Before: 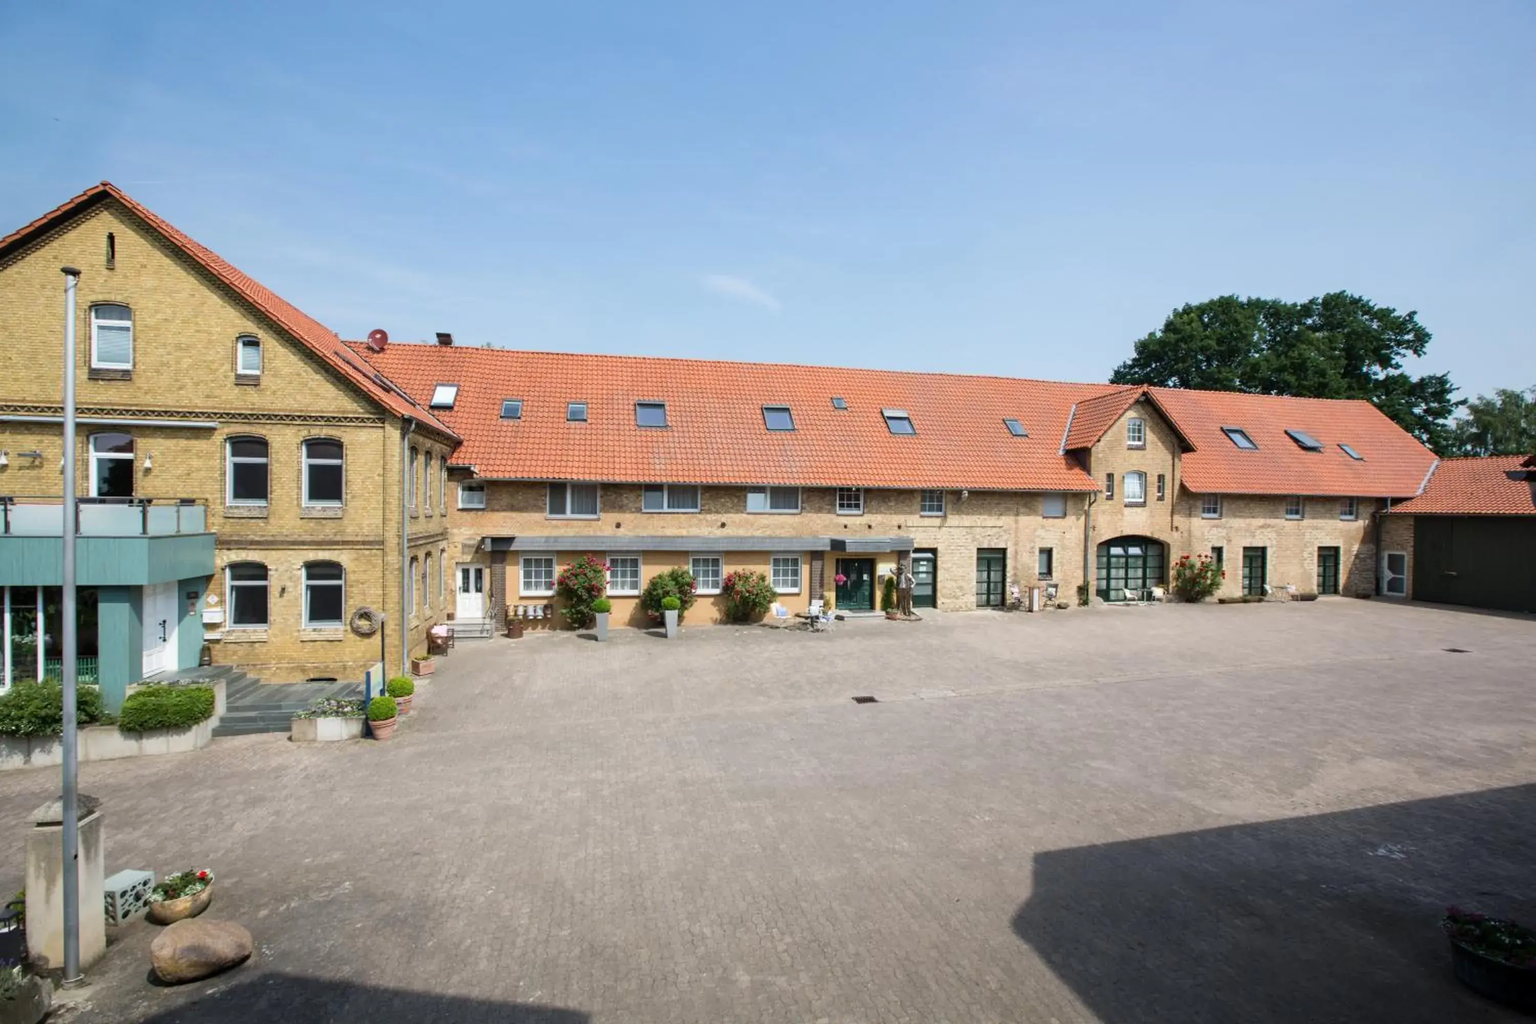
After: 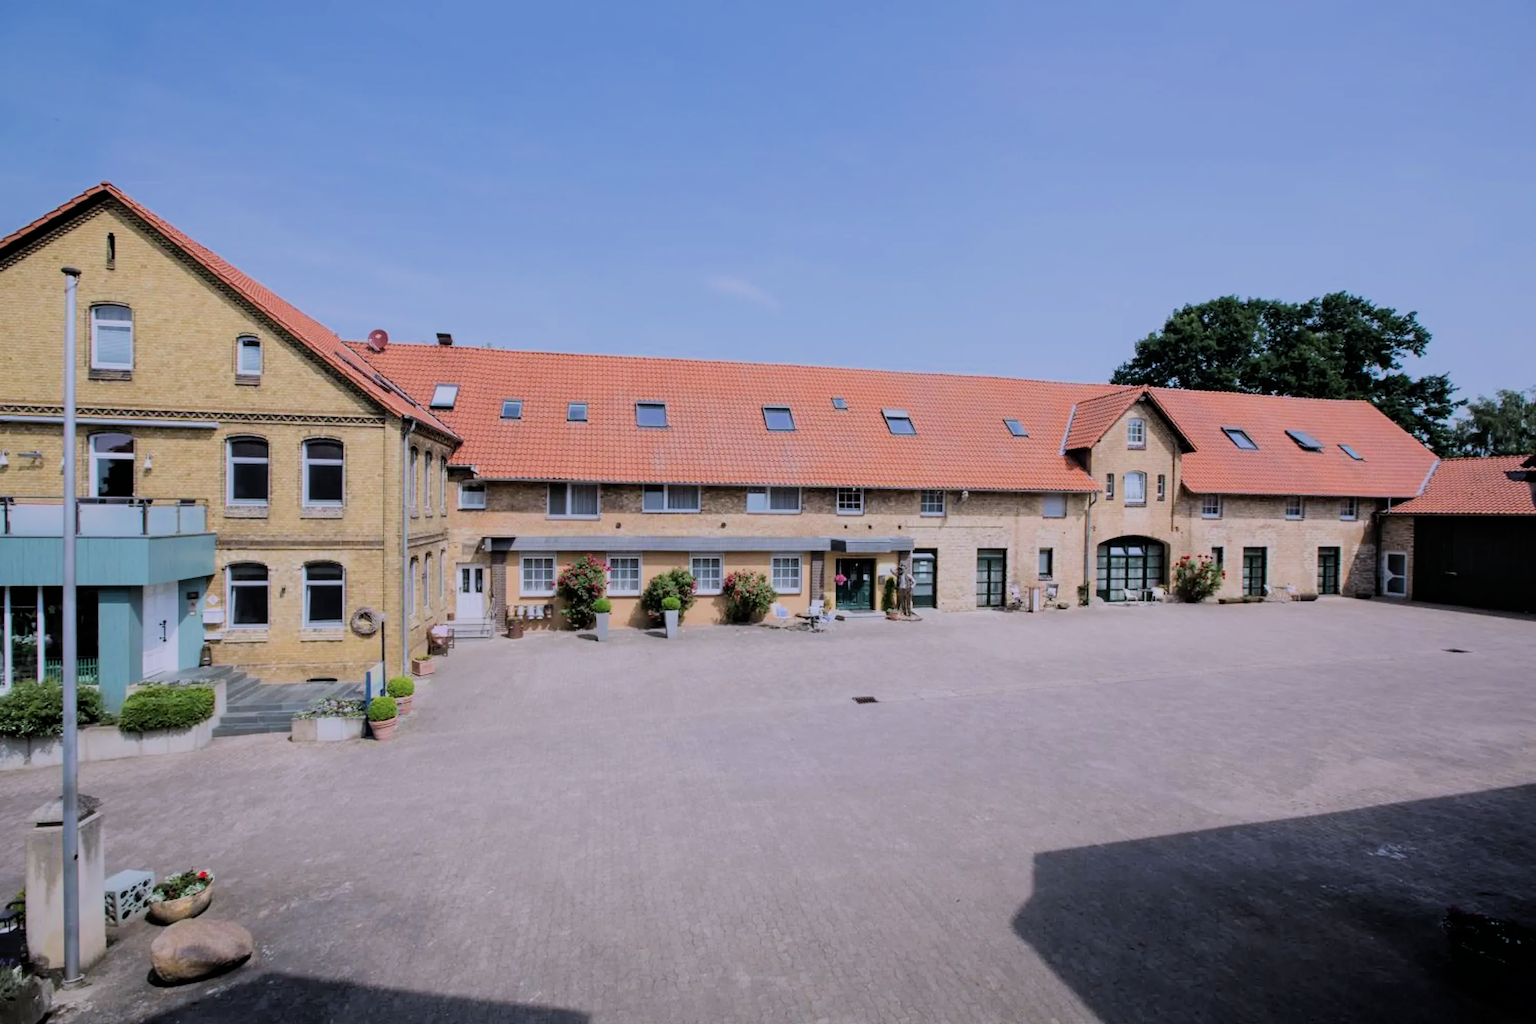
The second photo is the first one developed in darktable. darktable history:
color calibration: illuminant custom, x 0.363, y 0.385, temperature 4528.03 K
filmic rgb: black relative exposure -6.15 EV, white relative exposure 6.96 EV, hardness 2.23, color science v6 (2022)
